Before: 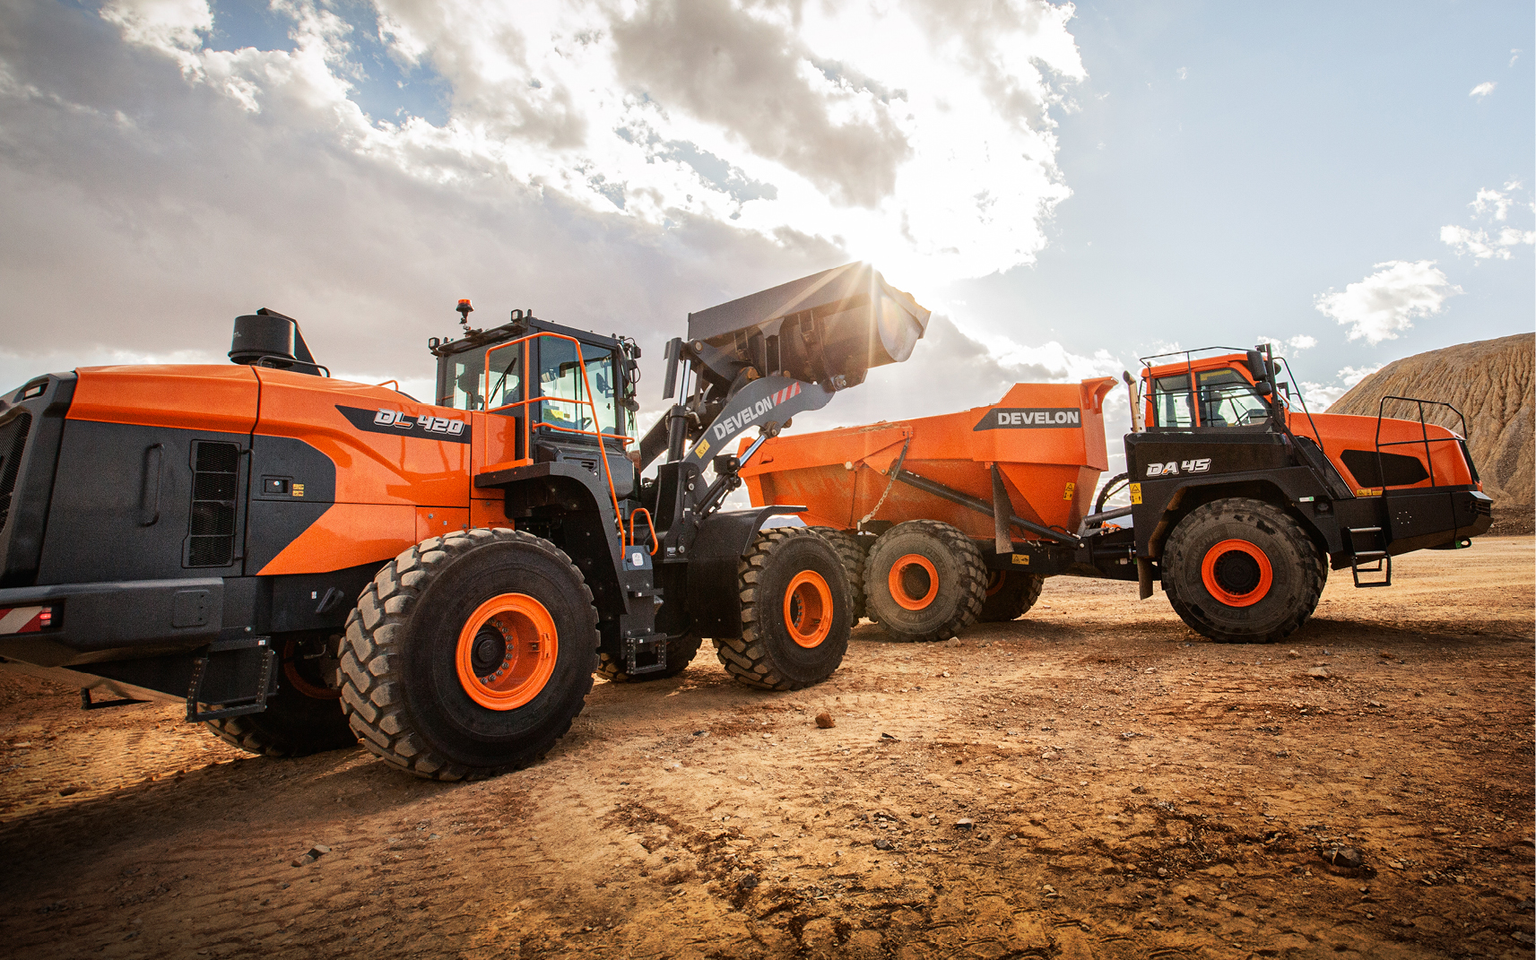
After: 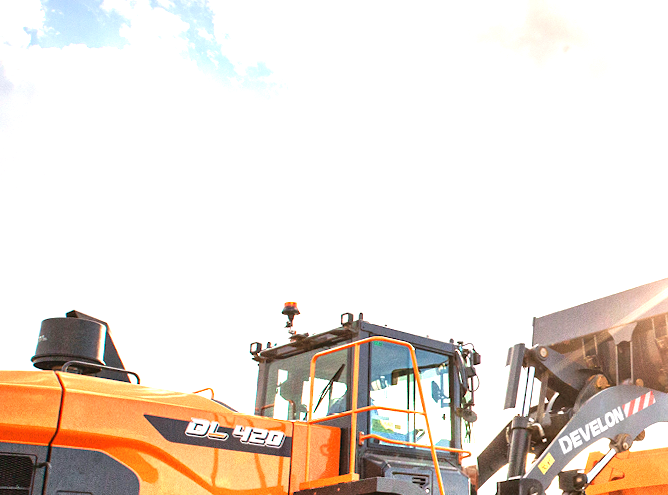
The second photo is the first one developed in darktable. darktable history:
rotate and perspective: rotation 0.215°, lens shift (vertical) -0.139, crop left 0.069, crop right 0.939, crop top 0.002, crop bottom 0.996
white balance: red 0.982, blue 1.018
crop and rotate: left 10.817%, top 0.062%, right 47.194%, bottom 53.626%
exposure: black level correction 0, exposure 1.35 EV, compensate exposure bias true, compensate highlight preservation false
velvia: strength 21.76%
